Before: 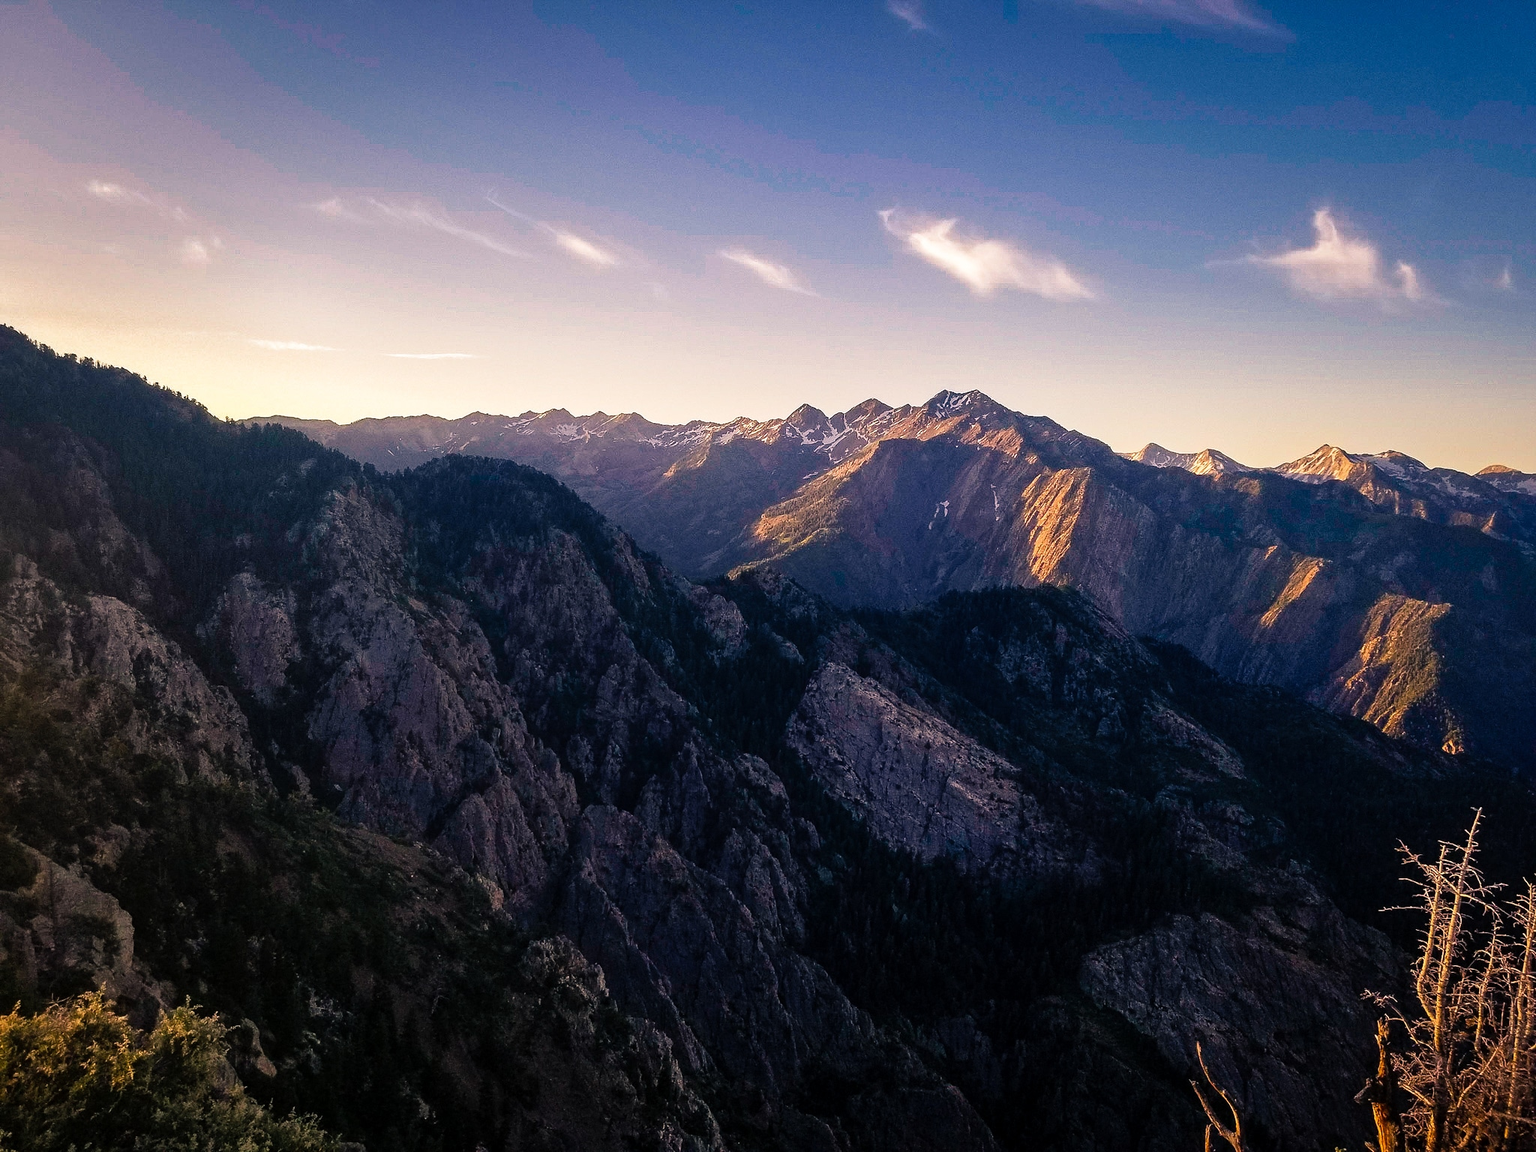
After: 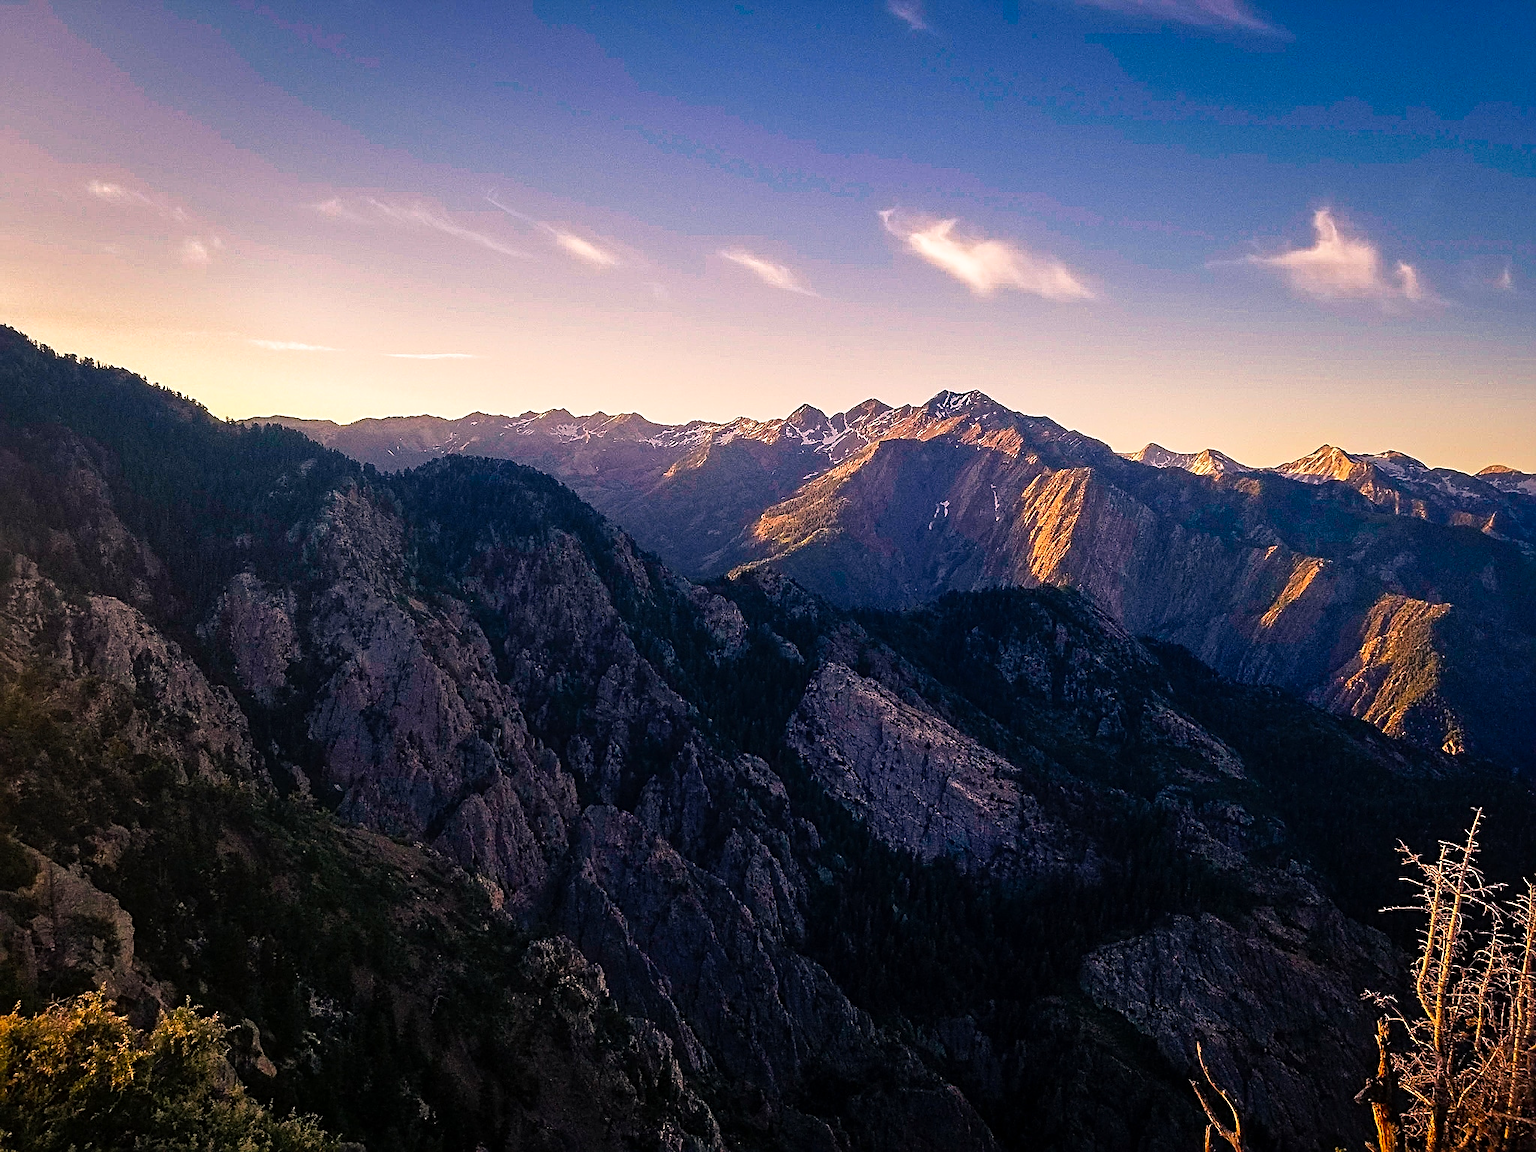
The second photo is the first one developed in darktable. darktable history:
sharpen: radius 2.767
color correction: highlights a* 3.22, highlights b* 1.93, saturation 1.19
